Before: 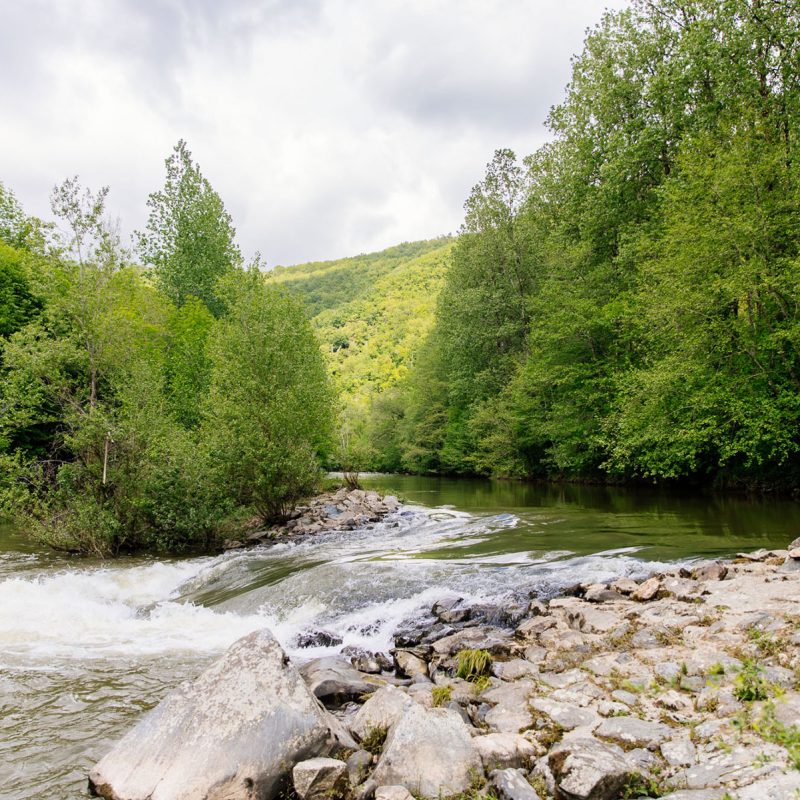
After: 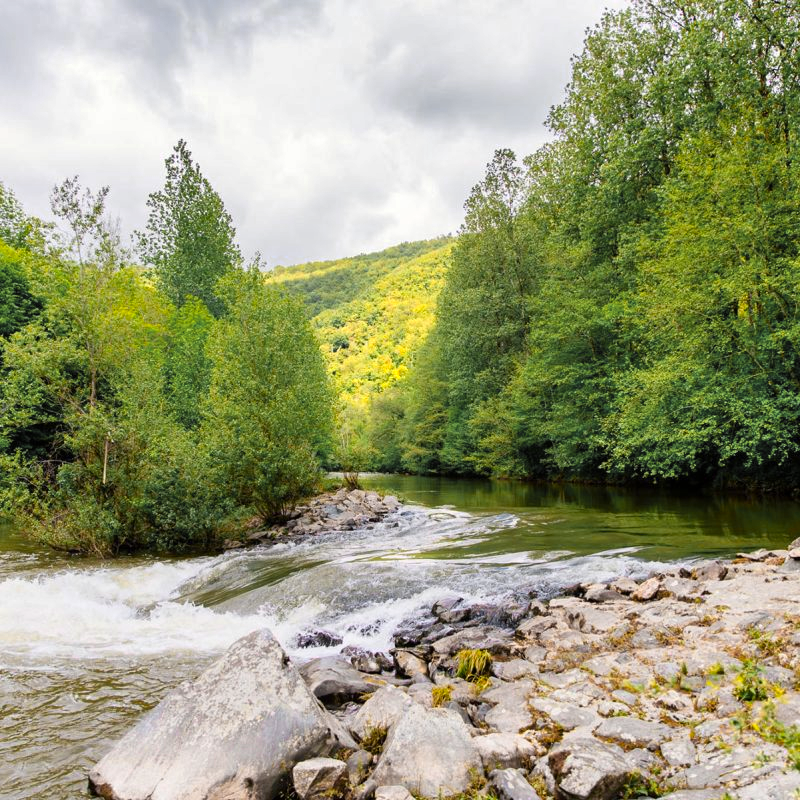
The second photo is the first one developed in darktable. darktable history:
color zones: curves: ch0 [(0.257, 0.558) (0.75, 0.565)]; ch1 [(0.004, 0.857) (0.14, 0.416) (0.257, 0.695) (0.442, 0.032) (0.736, 0.266) (0.891, 0.741)]; ch2 [(0, 0.623) (0.112, 0.436) (0.271, 0.474) (0.516, 0.64) (0.743, 0.286)]
shadows and highlights: low approximation 0.01, soften with gaussian
